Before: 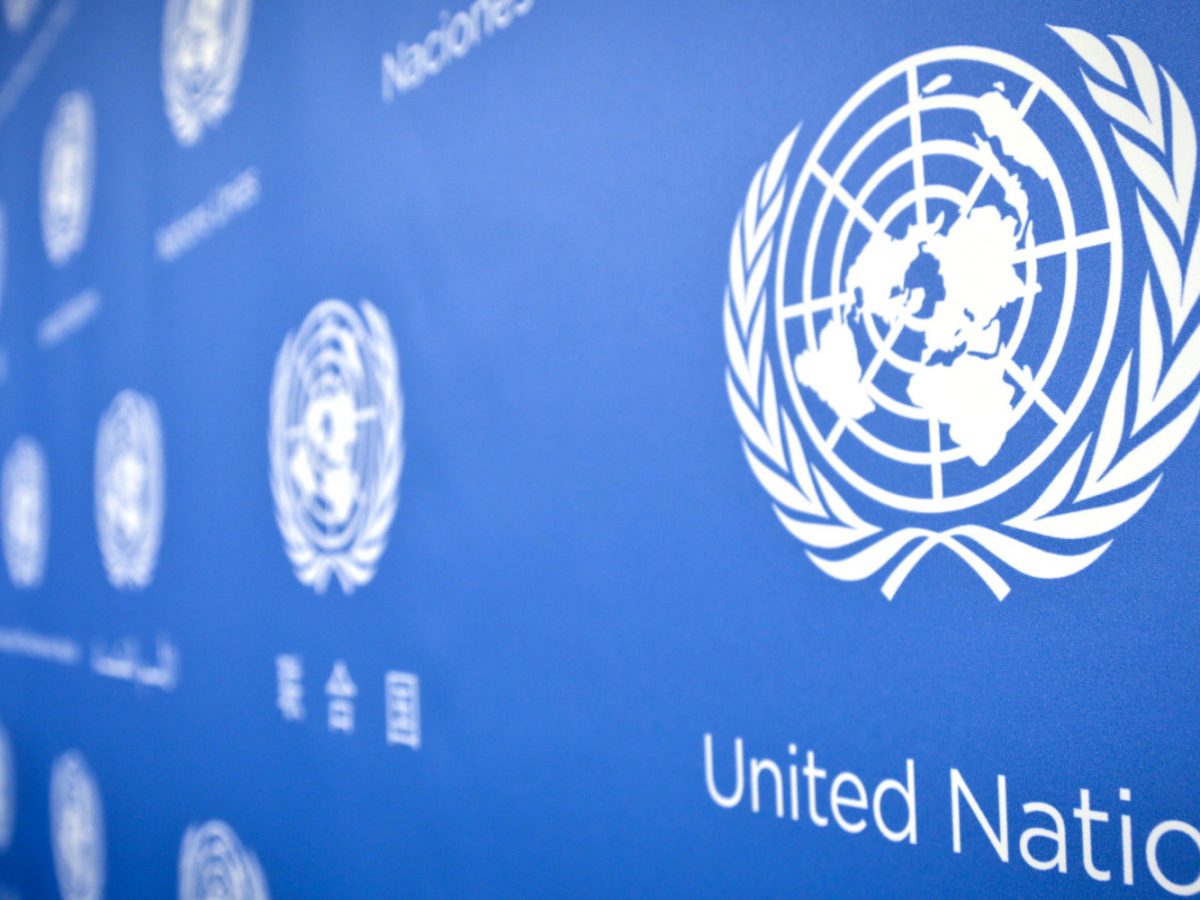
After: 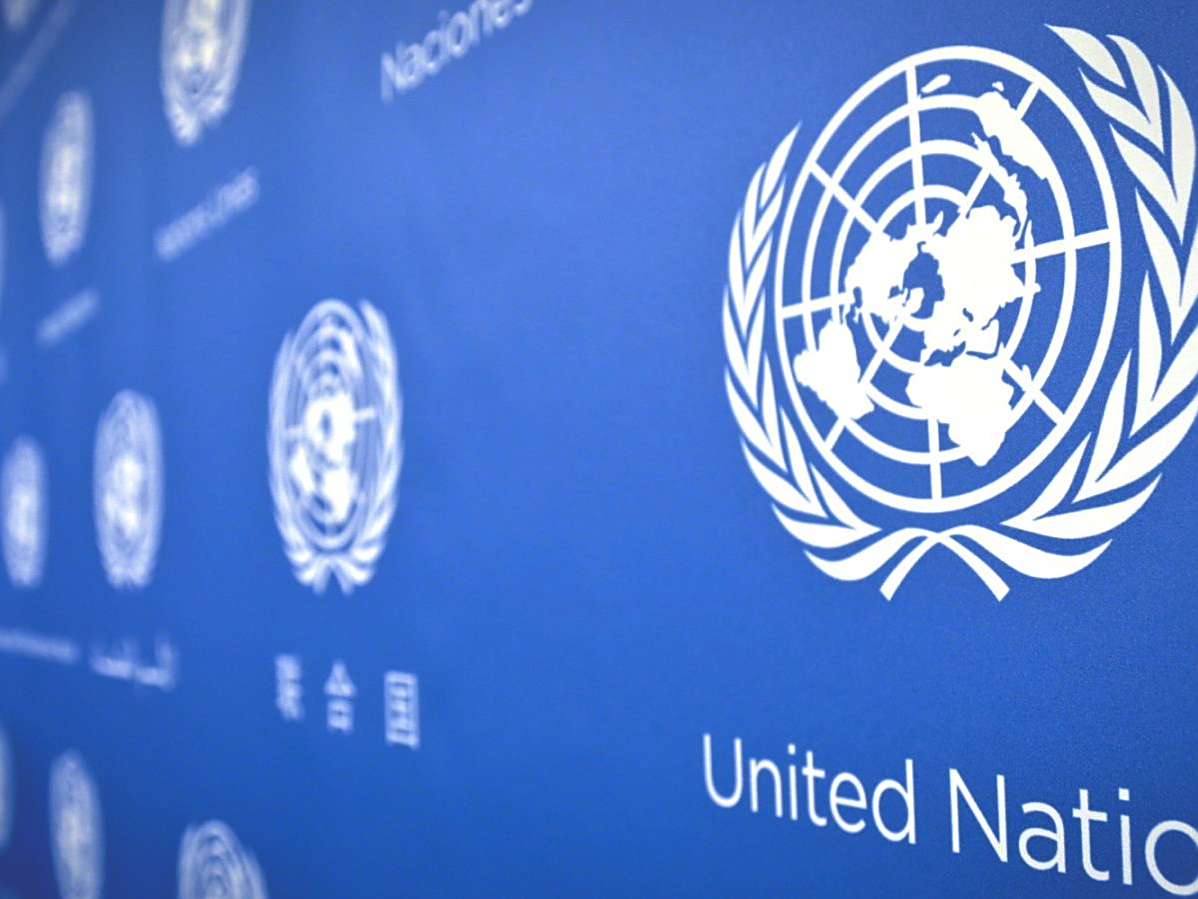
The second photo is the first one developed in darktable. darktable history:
rgb curve: curves: ch0 [(0, 0.186) (0.314, 0.284) (0.775, 0.708) (1, 1)], compensate middle gray true, preserve colors none
sharpen: on, module defaults
crop and rotate: left 0.126%
